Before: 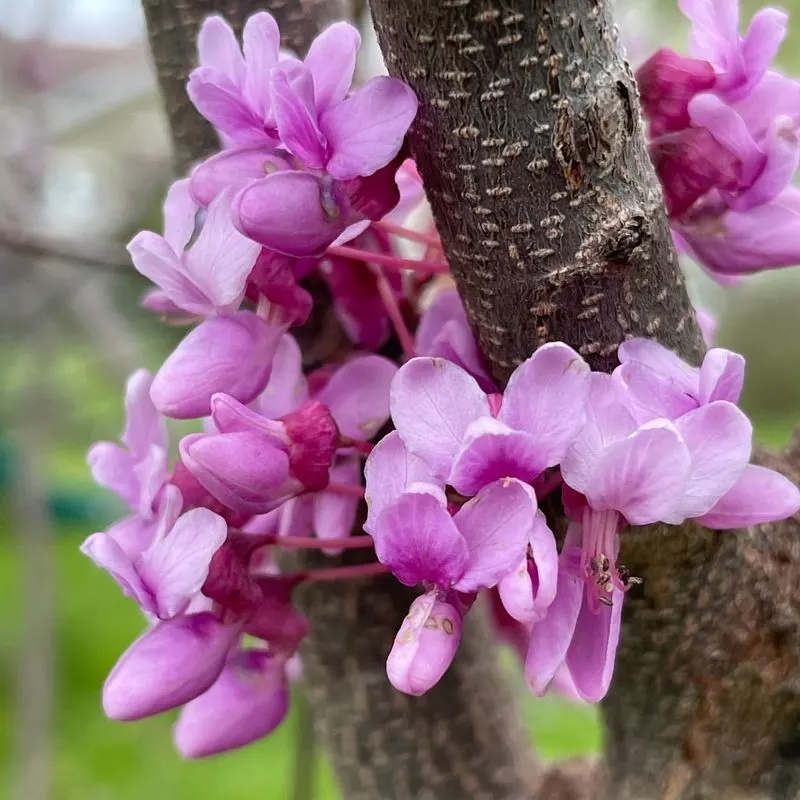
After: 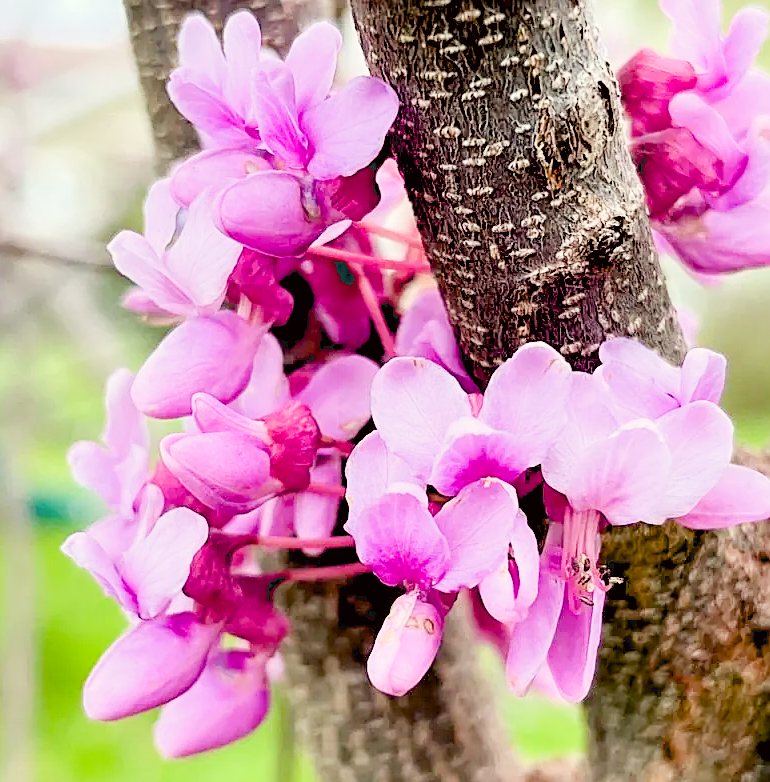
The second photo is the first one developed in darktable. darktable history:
color correction: highlights a* -0.882, highlights b* 4.61, shadows a* 3.51
crop and rotate: left 2.536%, right 1.118%, bottom 2.231%
exposure: black level correction 0.014, exposure 1.764 EV, compensate highlight preservation false
filmic rgb: black relative exposure -7.65 EV, white relative exposure 4.56 EV, hardness 3.61, contrast 1.057
sharpen: on, module defaults
